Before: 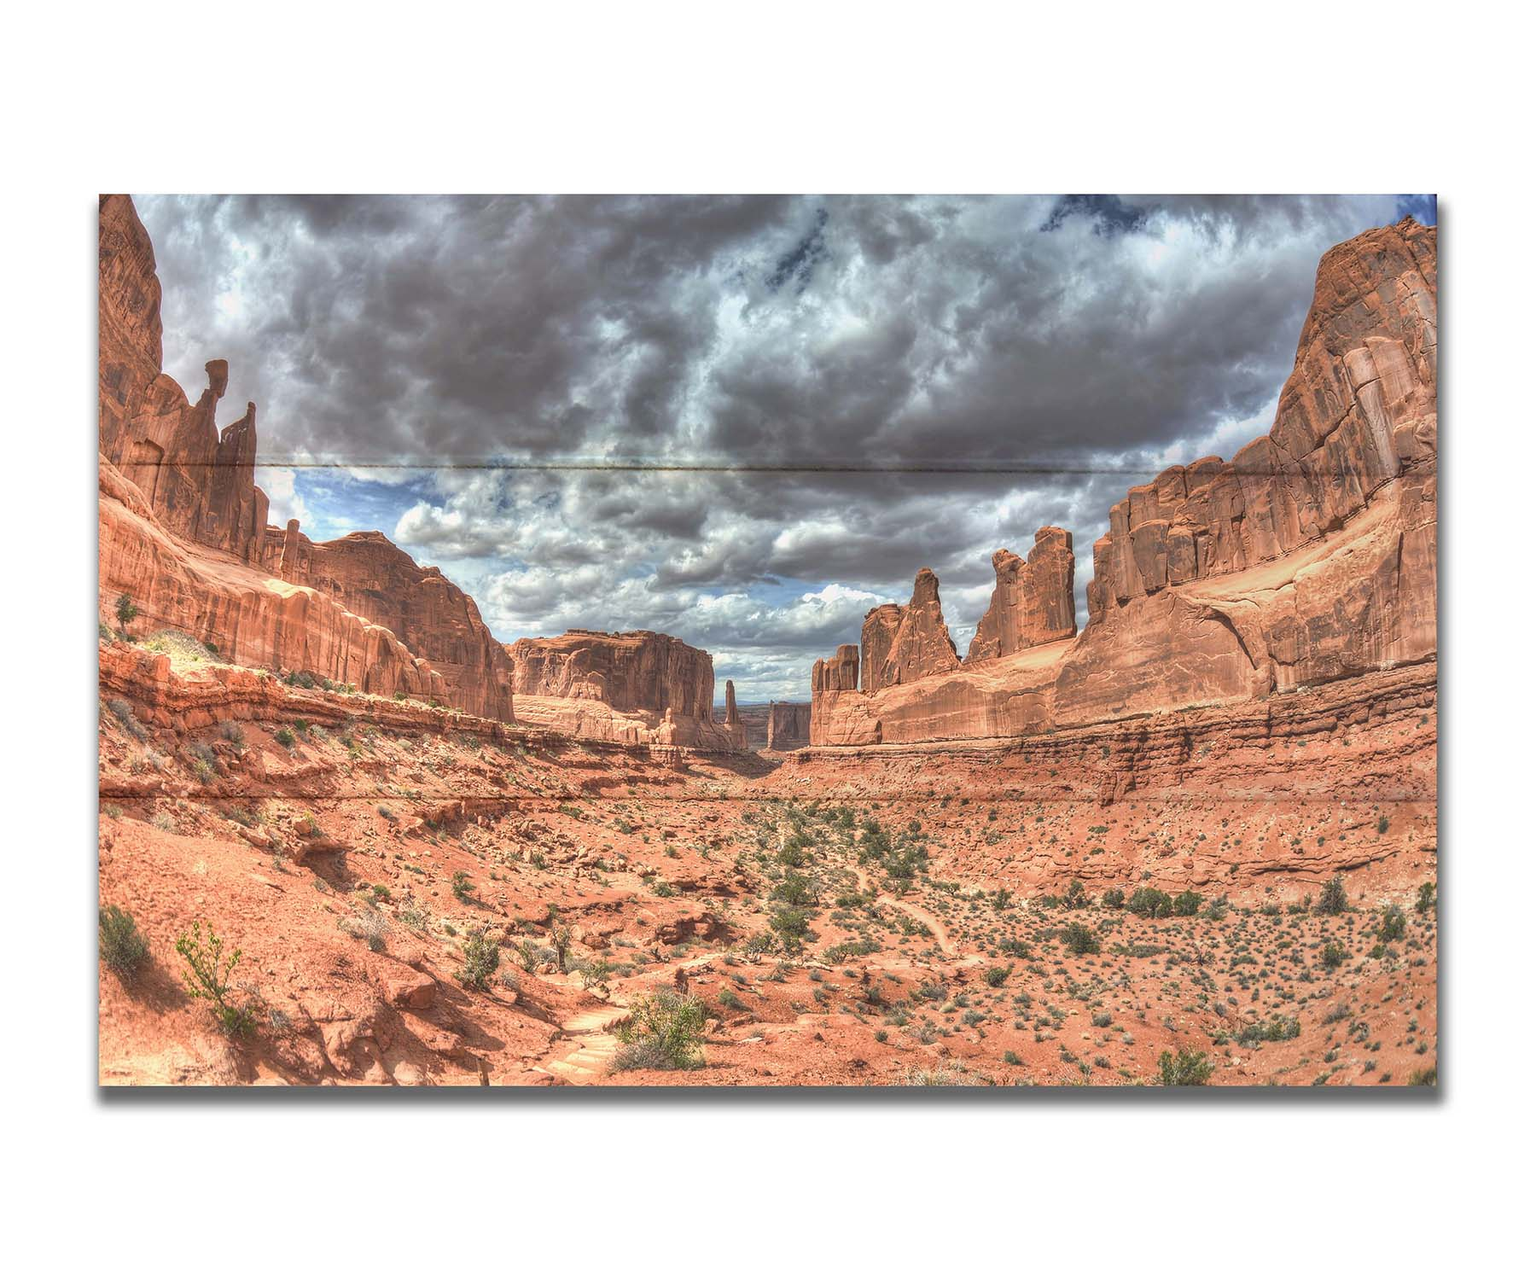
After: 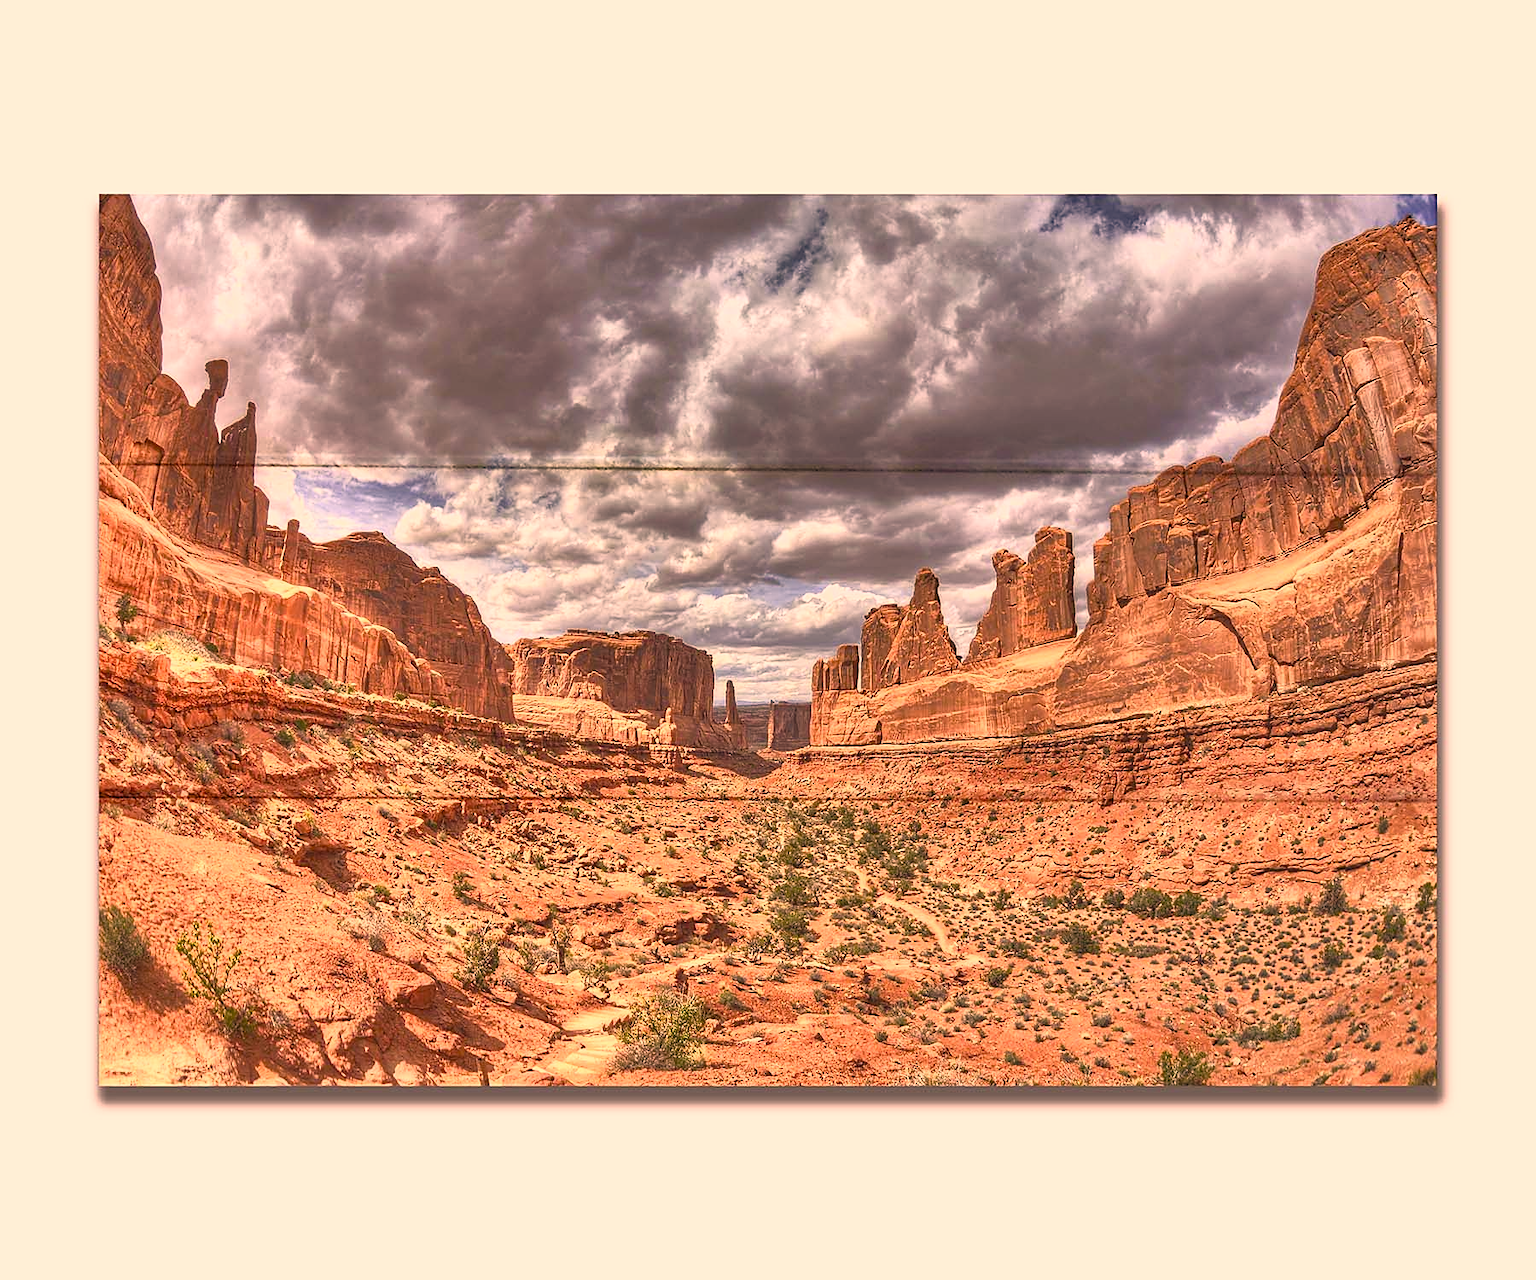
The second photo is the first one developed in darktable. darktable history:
color correction: highlights a* 22.26, highlights b* 21.61
base curve: curves: ch0 [(0, 0) (0.257, 0.25) (0.482, 0.586) (0.757, 0.871) (1, 1)]
sharpen: on, module defaults
color balance rgb: perceptual saturation grading › global saturation 20%, perceptual saturation grading › highlights -24.928%, perceptual saturation grading › shadows 25.414%
